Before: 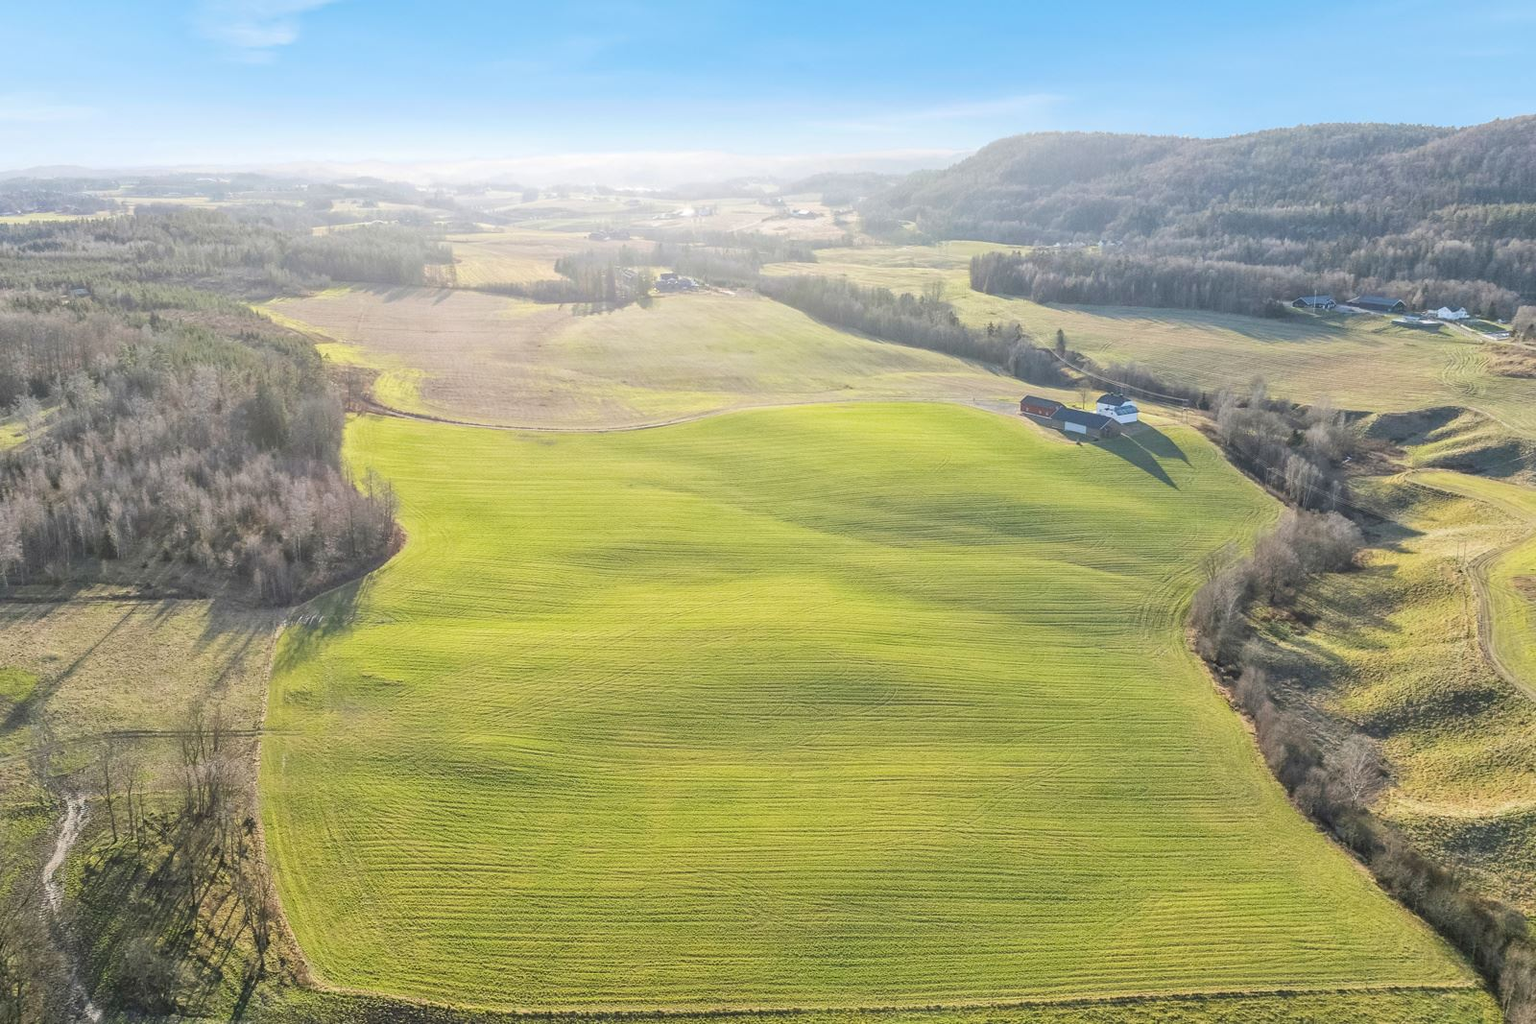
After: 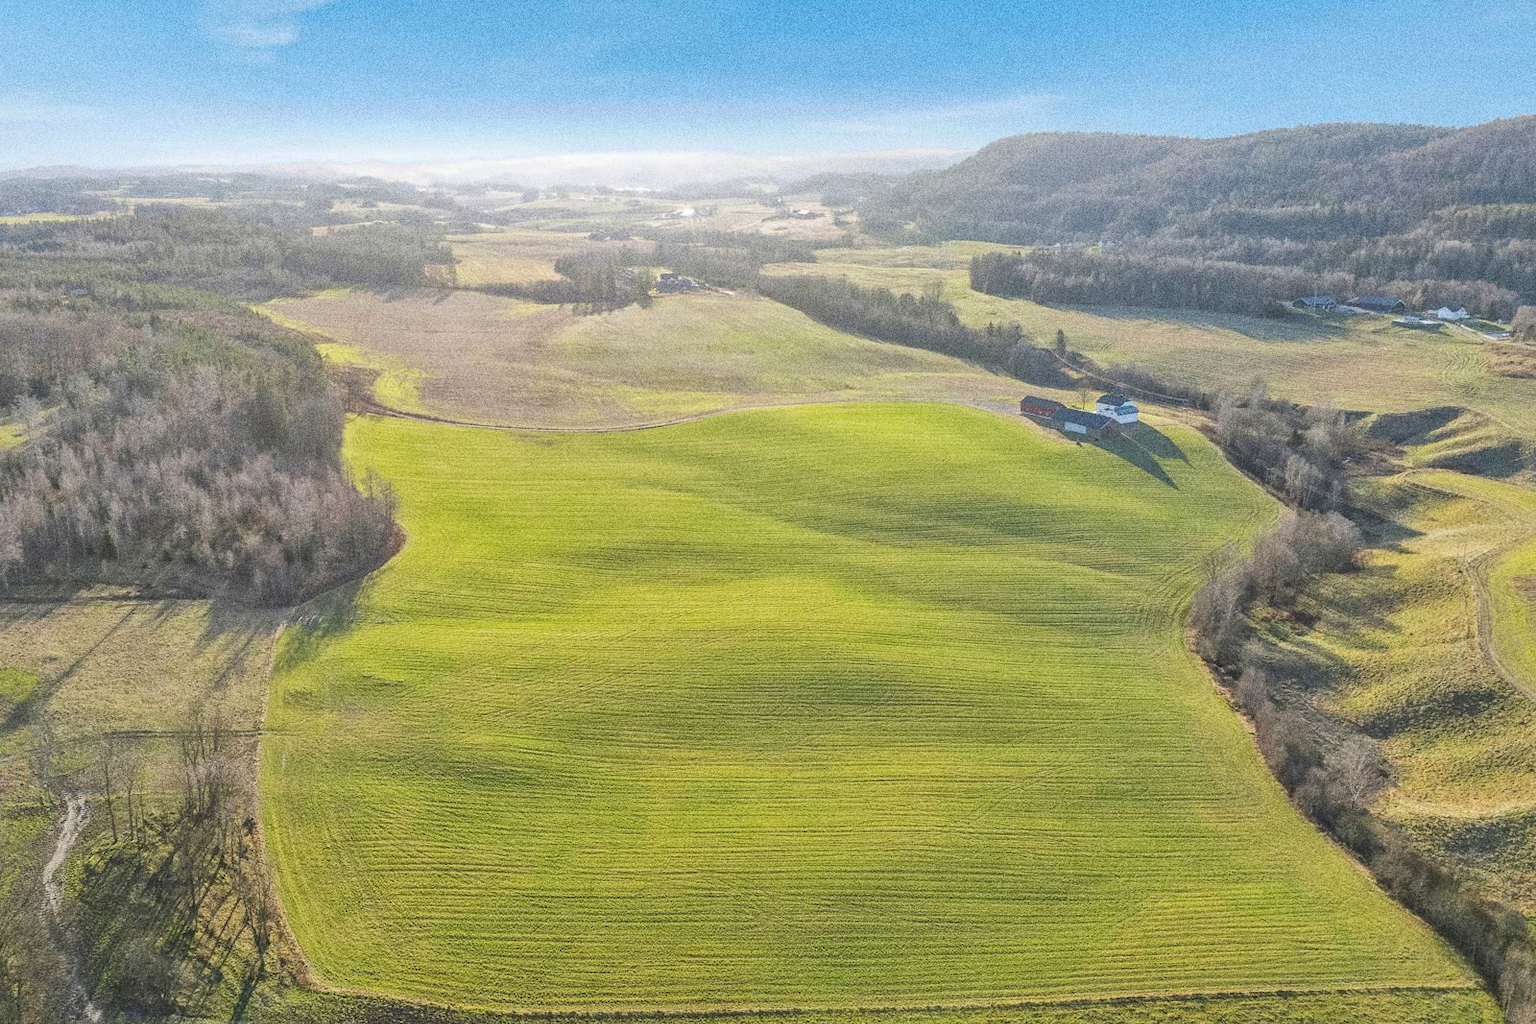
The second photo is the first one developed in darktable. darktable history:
shadows and highlights: on, module defaults
grain: strength 49.07%
